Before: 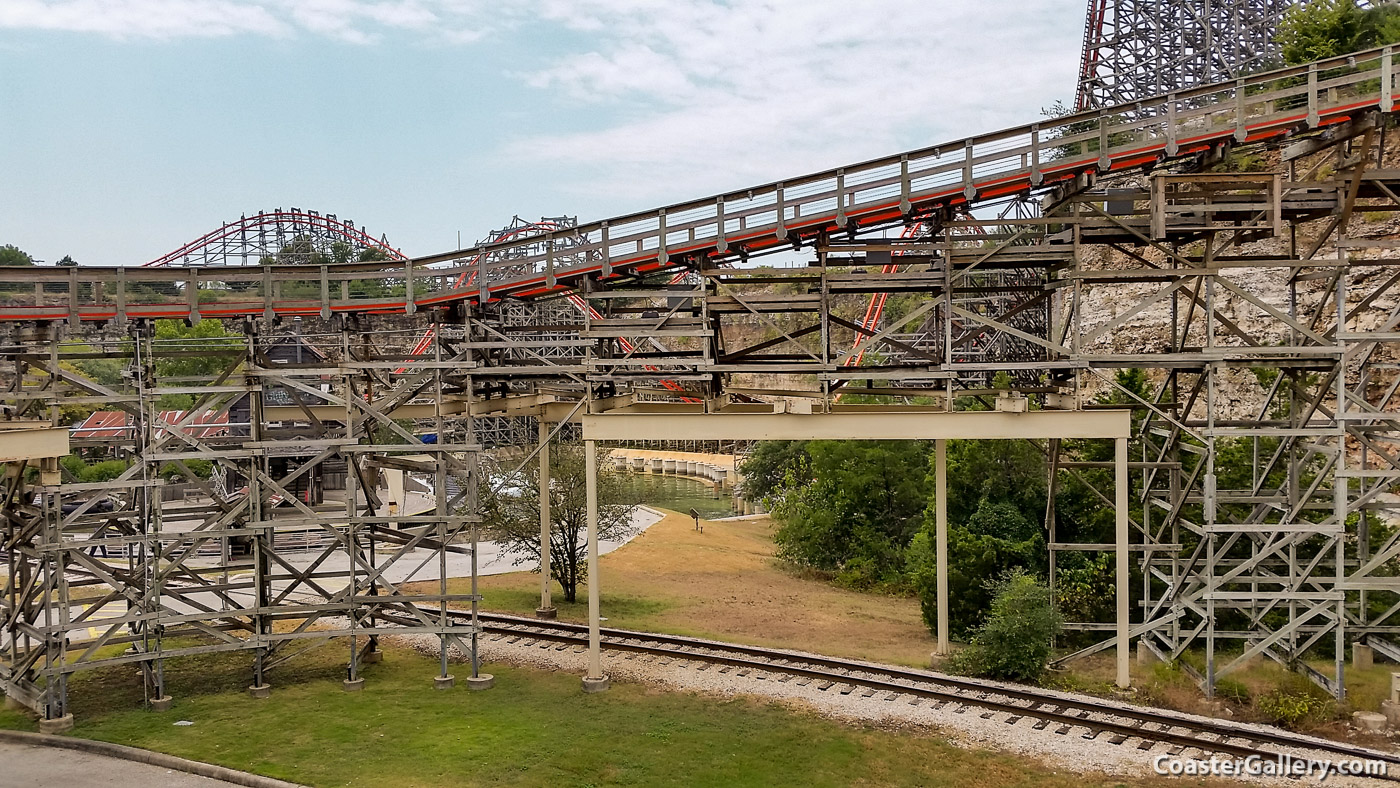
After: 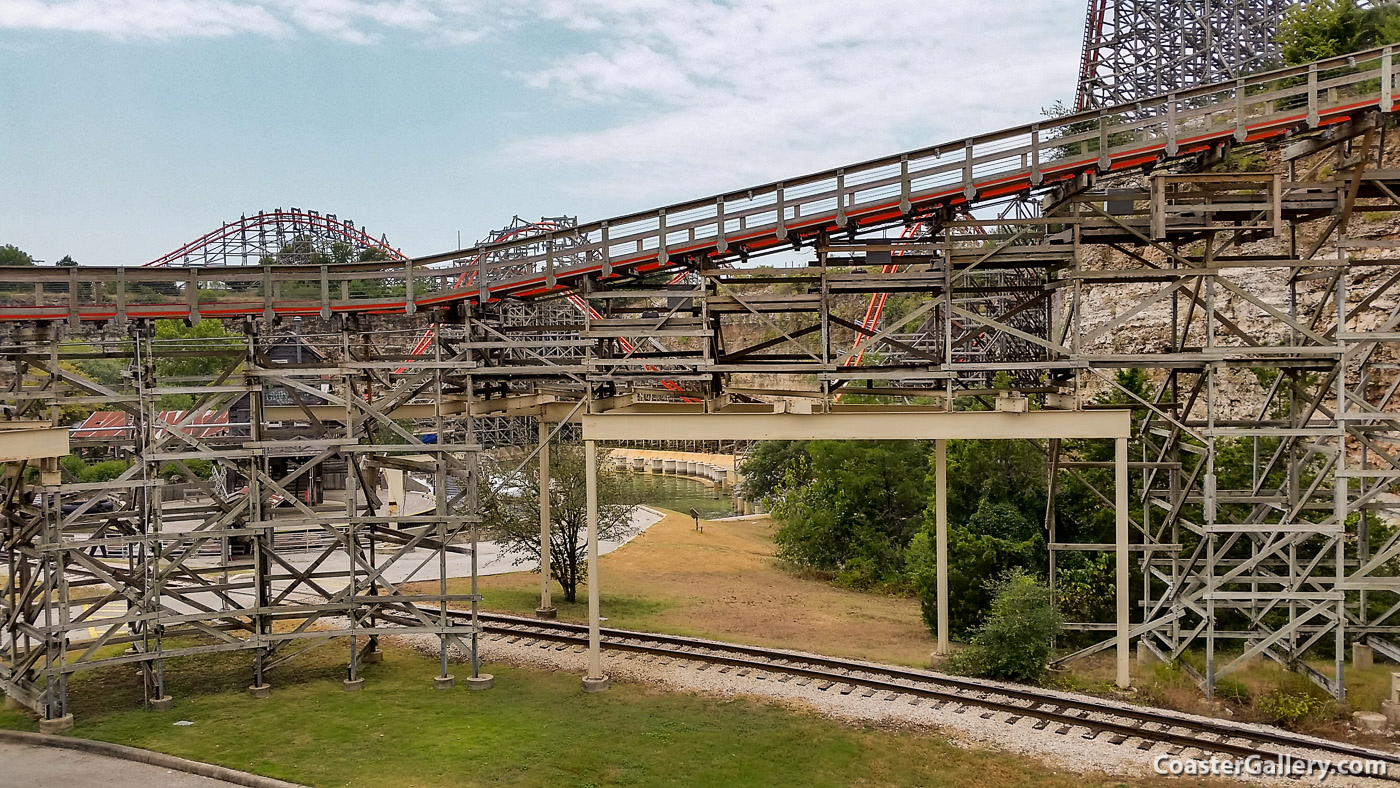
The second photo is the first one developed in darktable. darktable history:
shadows and highlights: radius 266.84, soften with gaussian
